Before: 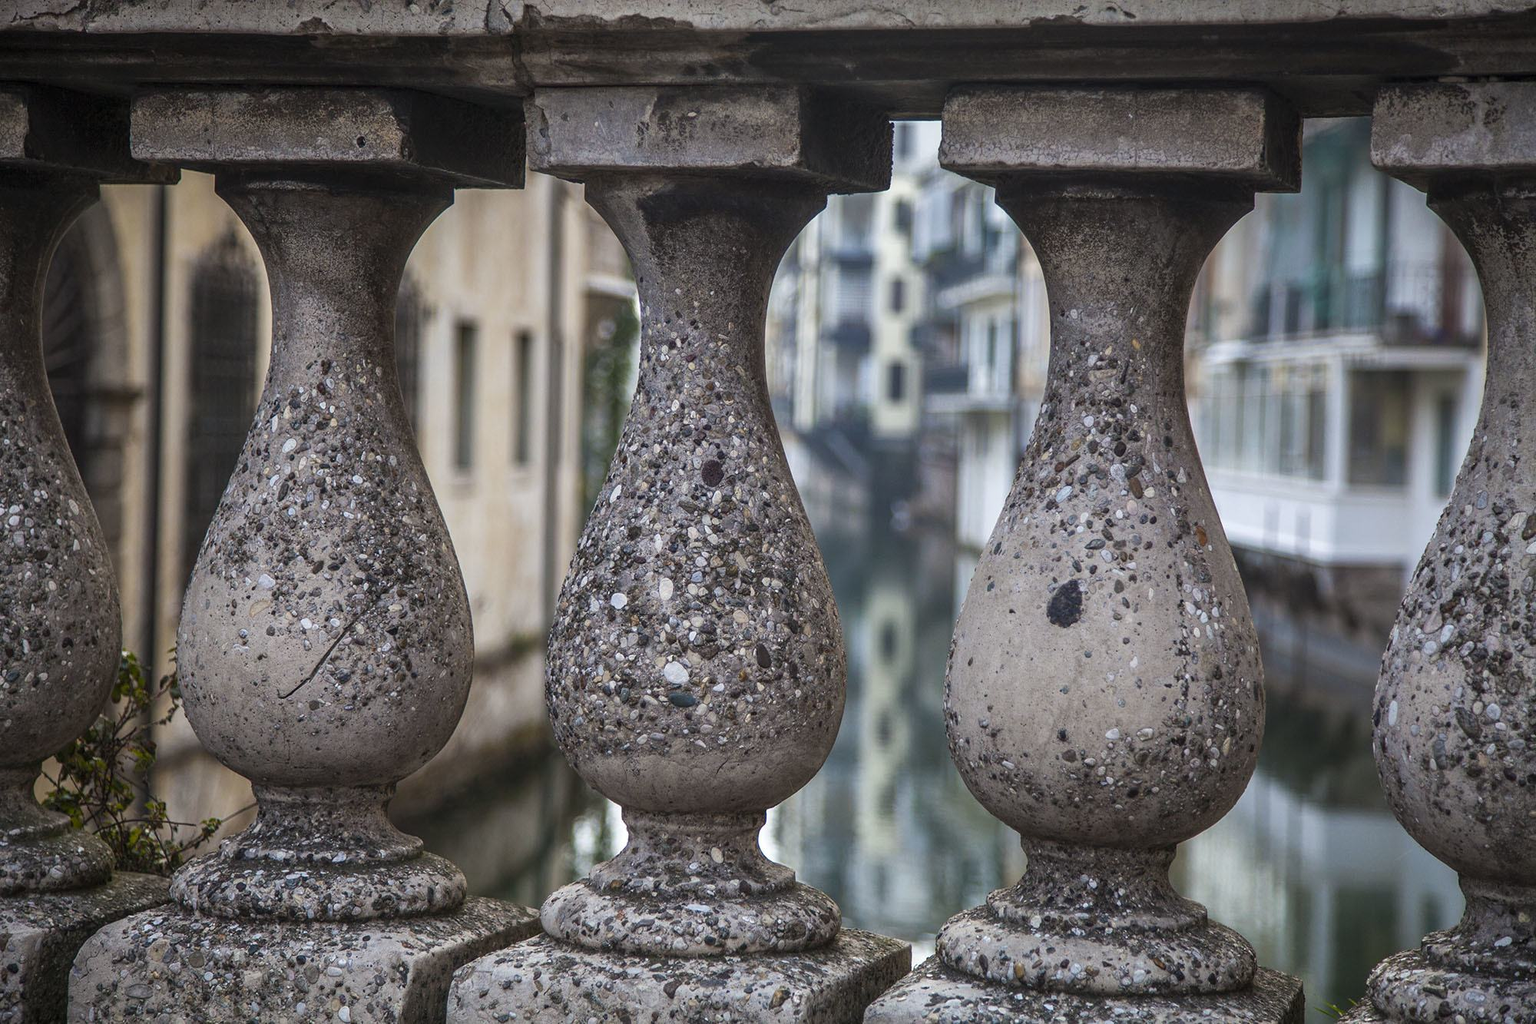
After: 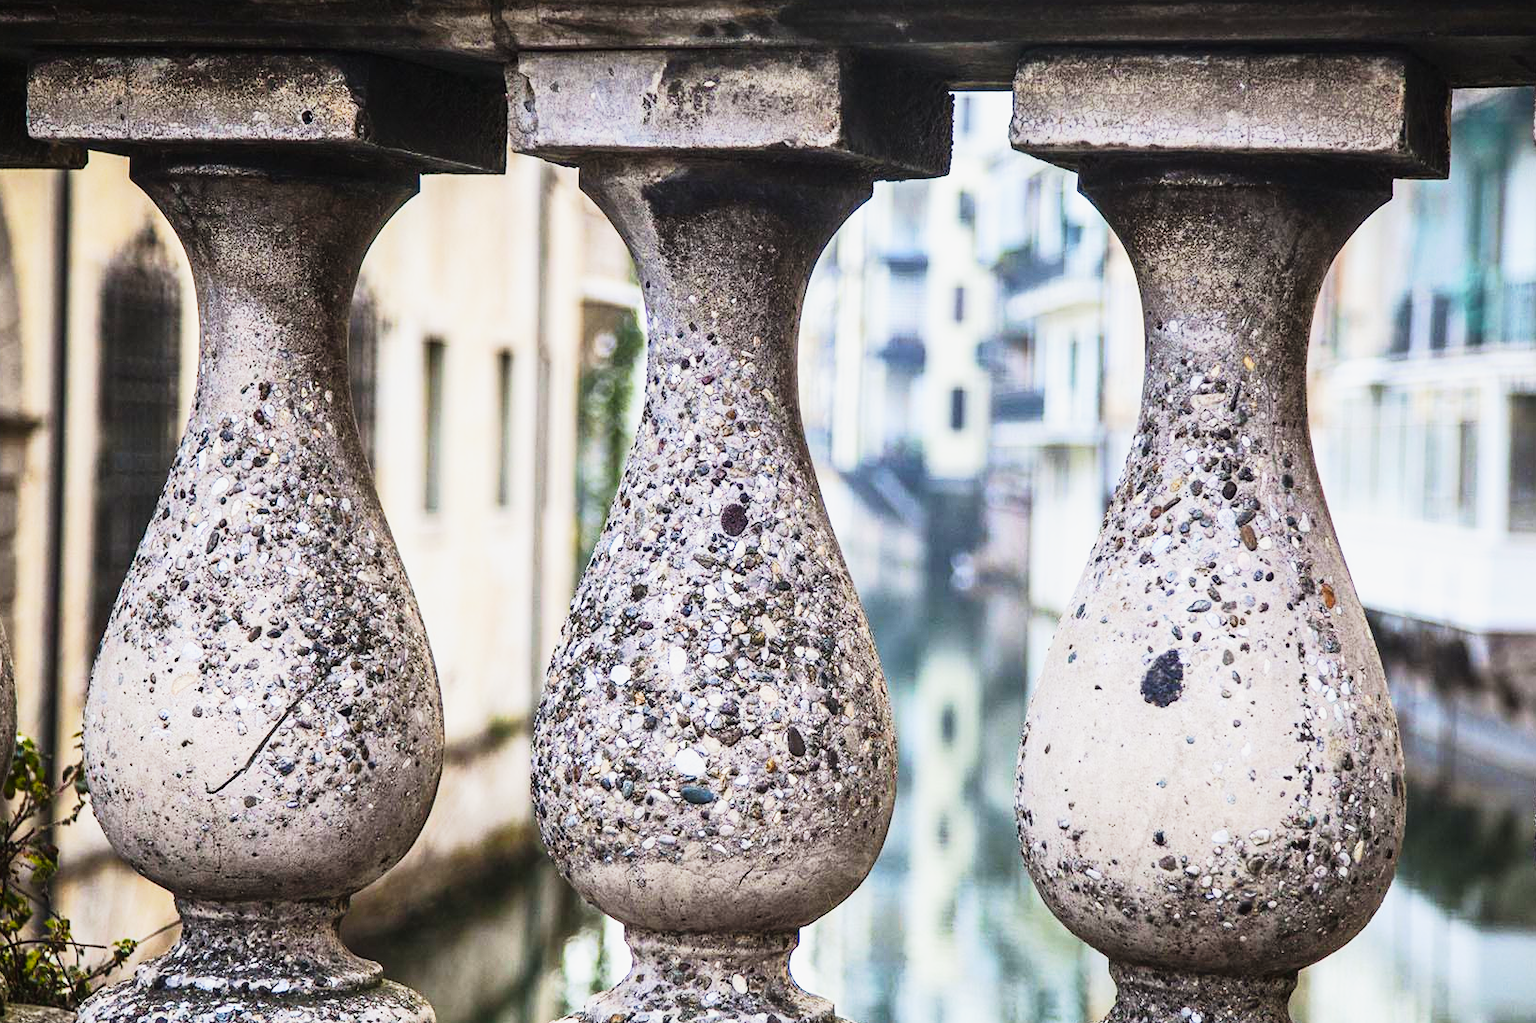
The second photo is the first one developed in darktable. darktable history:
tone curve: curves: ch0 [(0, 0.013) (0.104, 0.103) (0.258, 0.267) (0.448, 0.487) (0.709, 0.794) (0.895, 0.915) (0.994, 0.971)]; ch1 [(0, 0) (0.335, 0.298) (0.446, 0.413) (0.488, 0.484) (0.515, 0.508) (0.584, 0.623) (0.635, 0.661) (1, 1)]; ch2 [(0, 0) (0.314, 0.306) (0.436, 0.447) (0.502, 0.503) (0.538, 0.541) (0.568, 0.603) (0.641, 0.635) (0.717, 0.701) (1, 1)], color space Lab, linked channels, preserve colors none
crop and rotate: left 7.094%, top 4.474%, right 10.587%, bottom 13.191%
base curve: curves: ch0 [(0, 0) (0.007, 0.004) (0.027, 0.03) (0.046, 0.07) (0.207, 0.54) (0.442, 0.872) (0.673, 0.972) (1, 1)], preserve colors none
